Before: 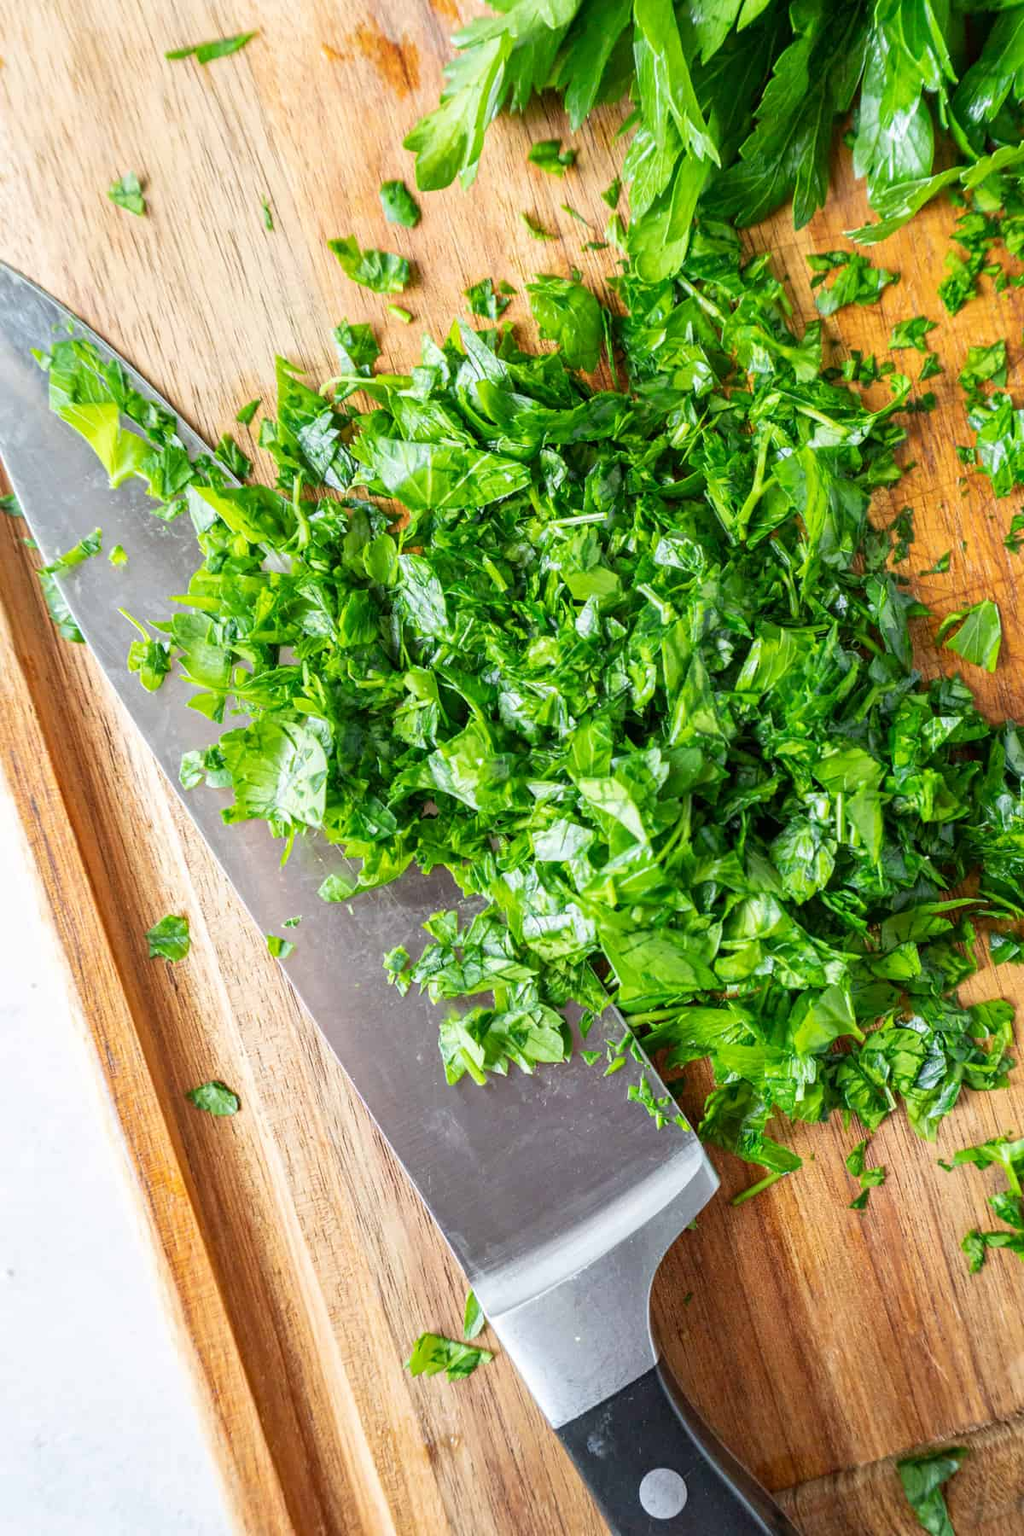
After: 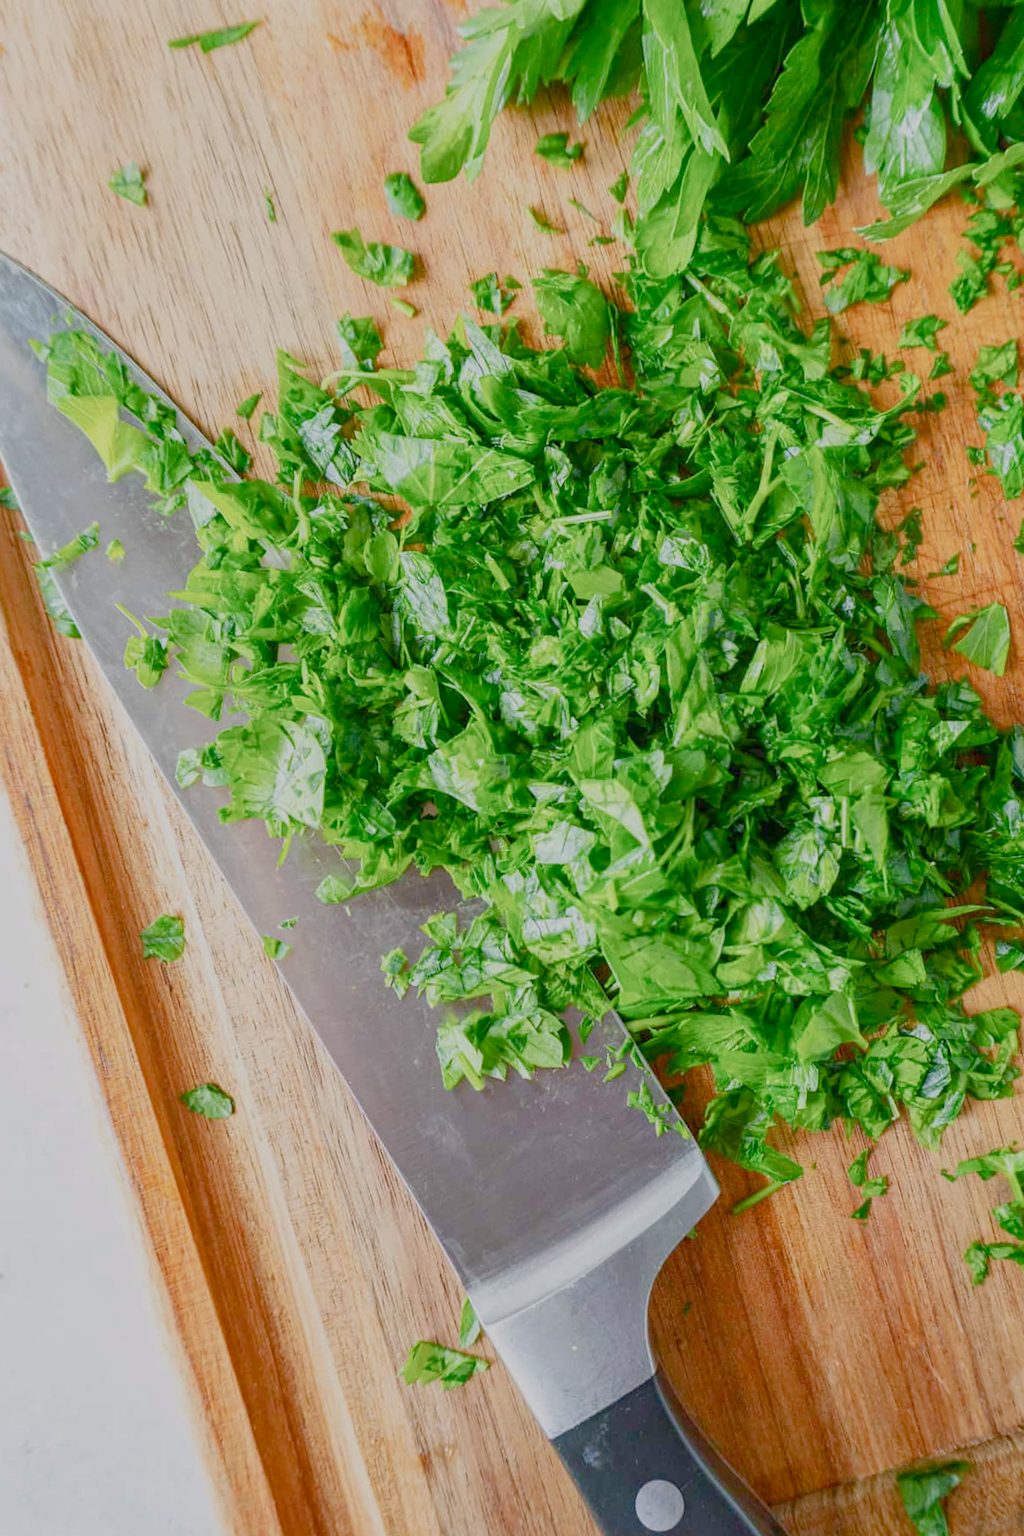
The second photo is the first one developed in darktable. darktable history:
color balance rgb: shadows lift › chroma 1%, shadows lift › hue 113°, highlights gain › chroma 0.2%, highlights gain › hue 333°, perceptual saturation grading › global saturation 20%, perceptual saturation grading › highlights -50%, perceptual saturation grading › shadows 25%, contrast -30%
crop and rotate: angle -0.5°
